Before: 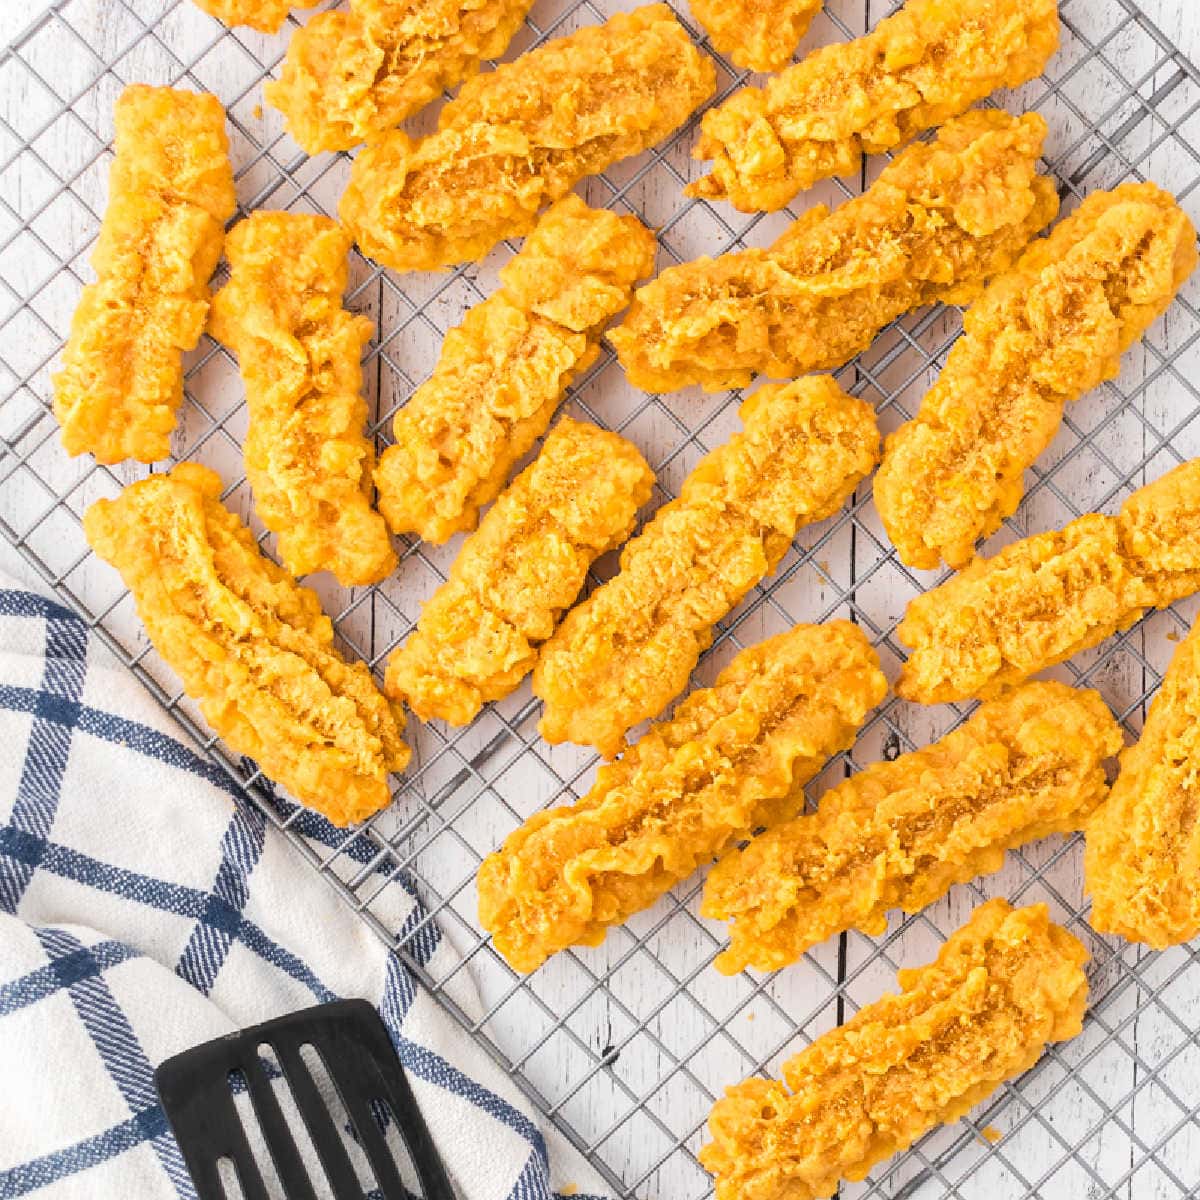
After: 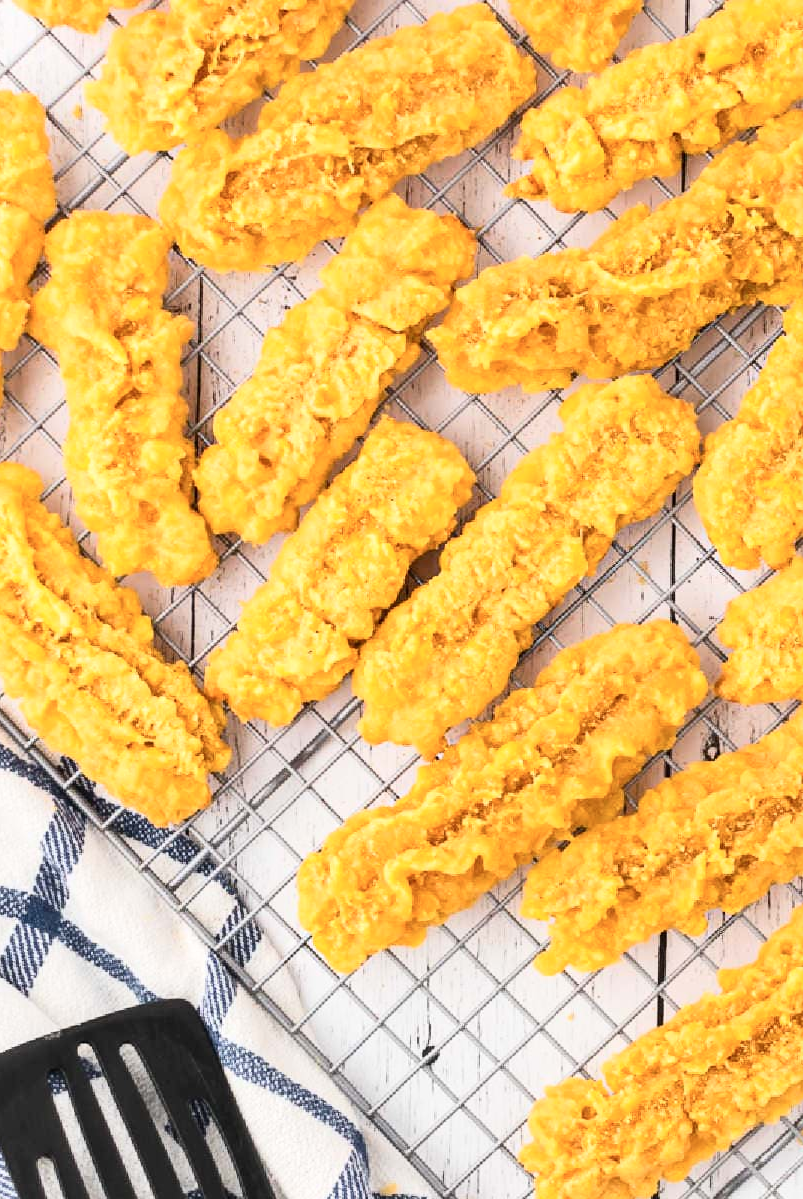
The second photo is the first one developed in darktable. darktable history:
contrast brightness saturation: contrast 0.244, brightness 0.095
crop and rotate: left 15.011%, right 18.068%
